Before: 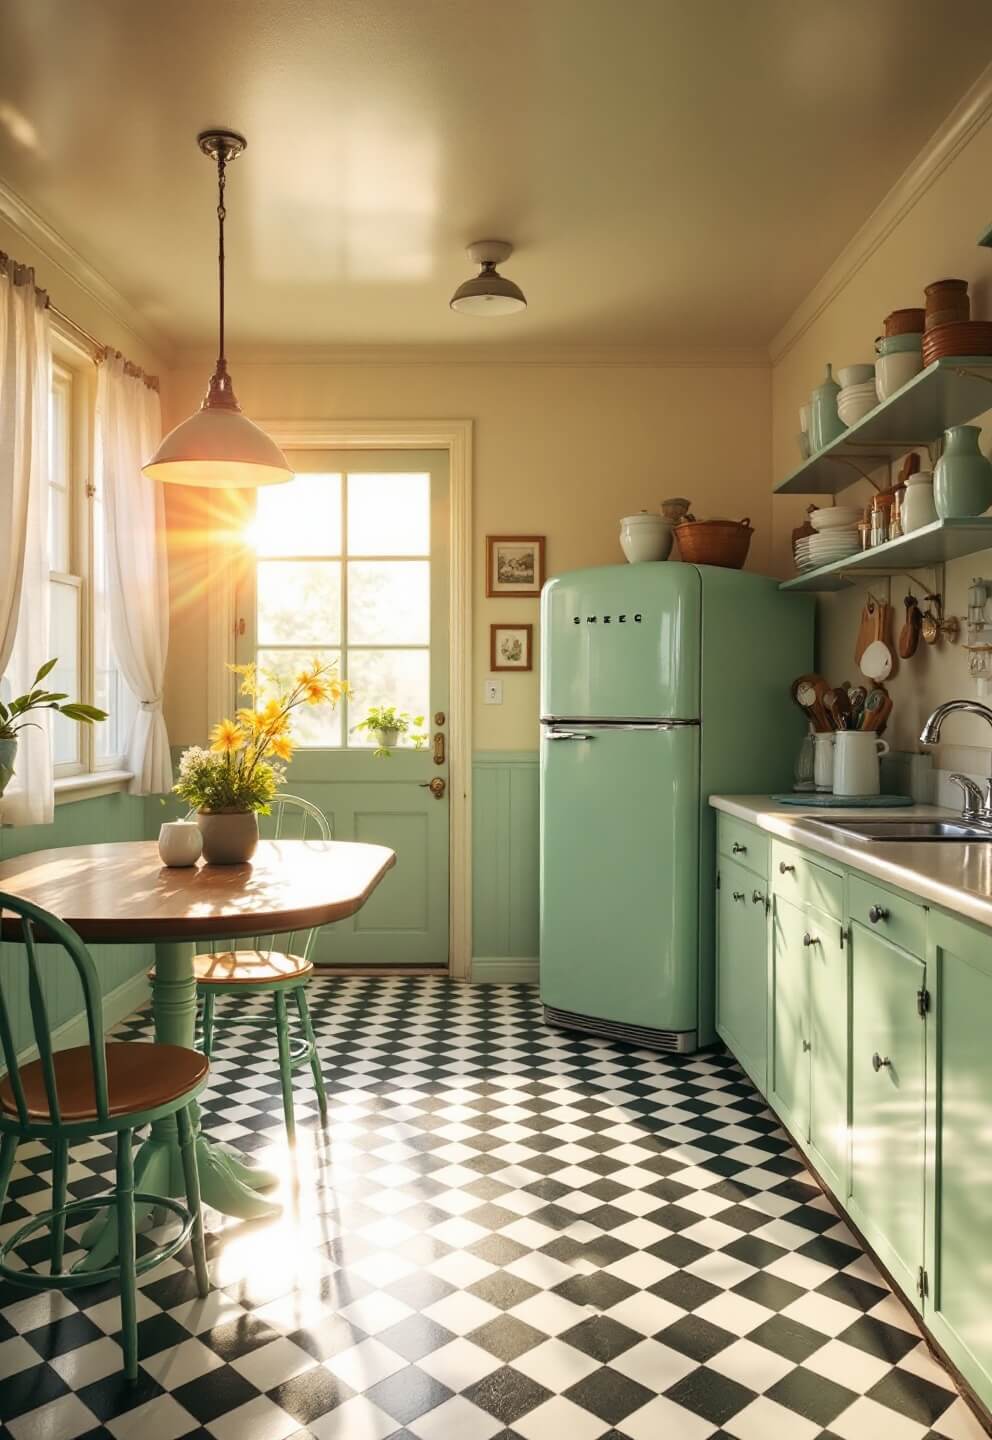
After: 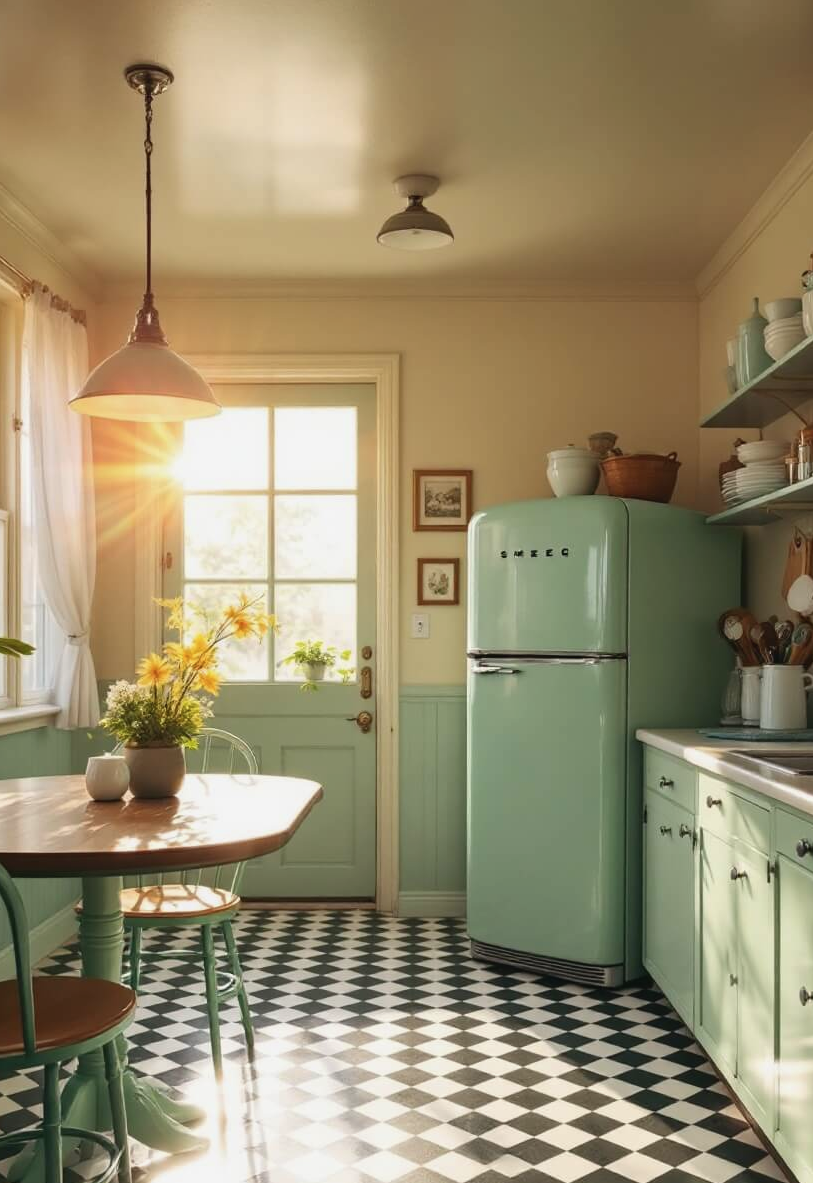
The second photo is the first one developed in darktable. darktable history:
crop and rotate: left 7.392%, top 4.62%, right 10.604%, bottom 13.22%
contrast brightness saturation: contrast -0.066, brightness -0.034, saturation -0.114
